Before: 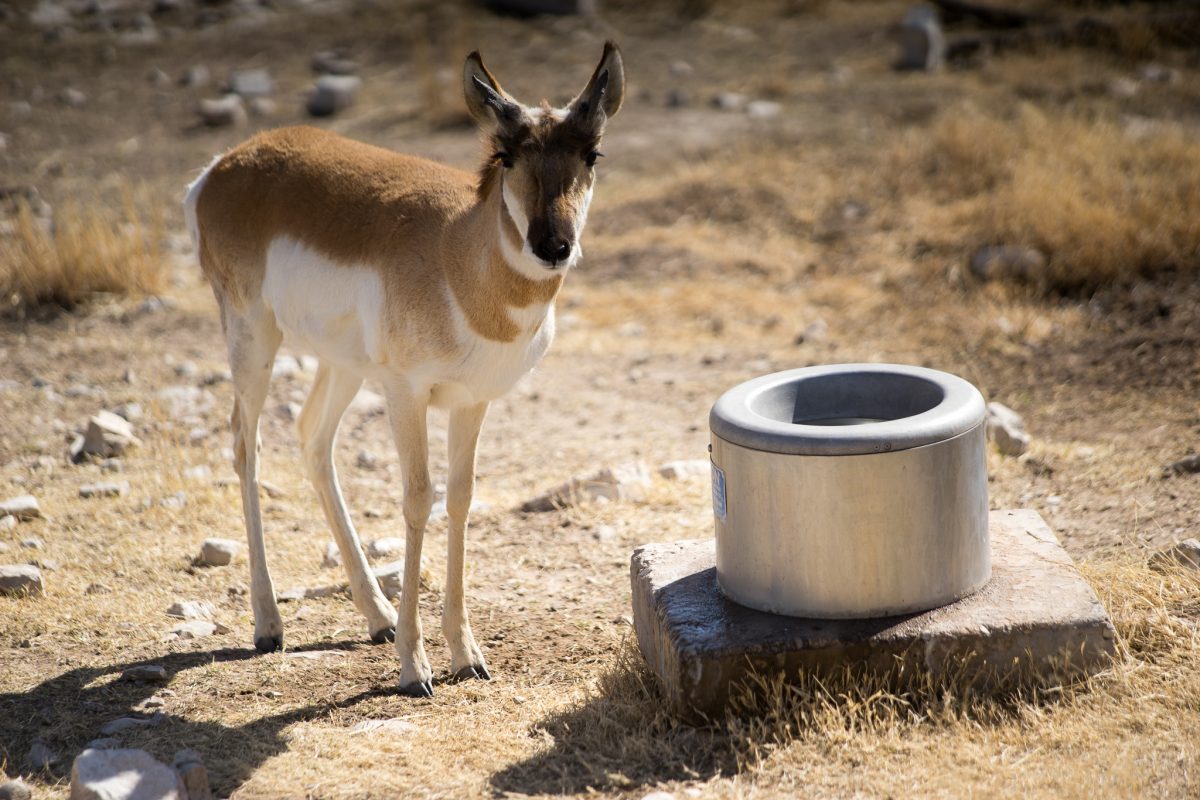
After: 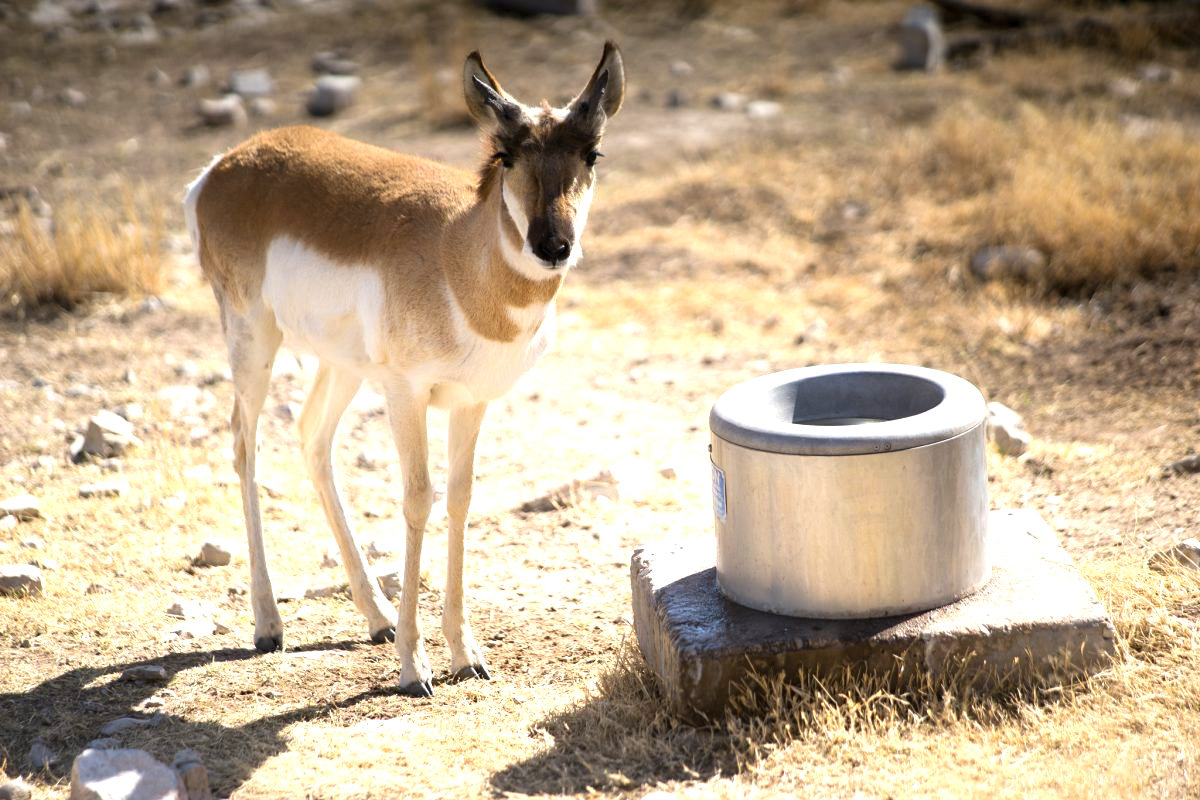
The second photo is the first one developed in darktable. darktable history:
exposure: exposure 0.912 EV, compensate highlight preservation false
